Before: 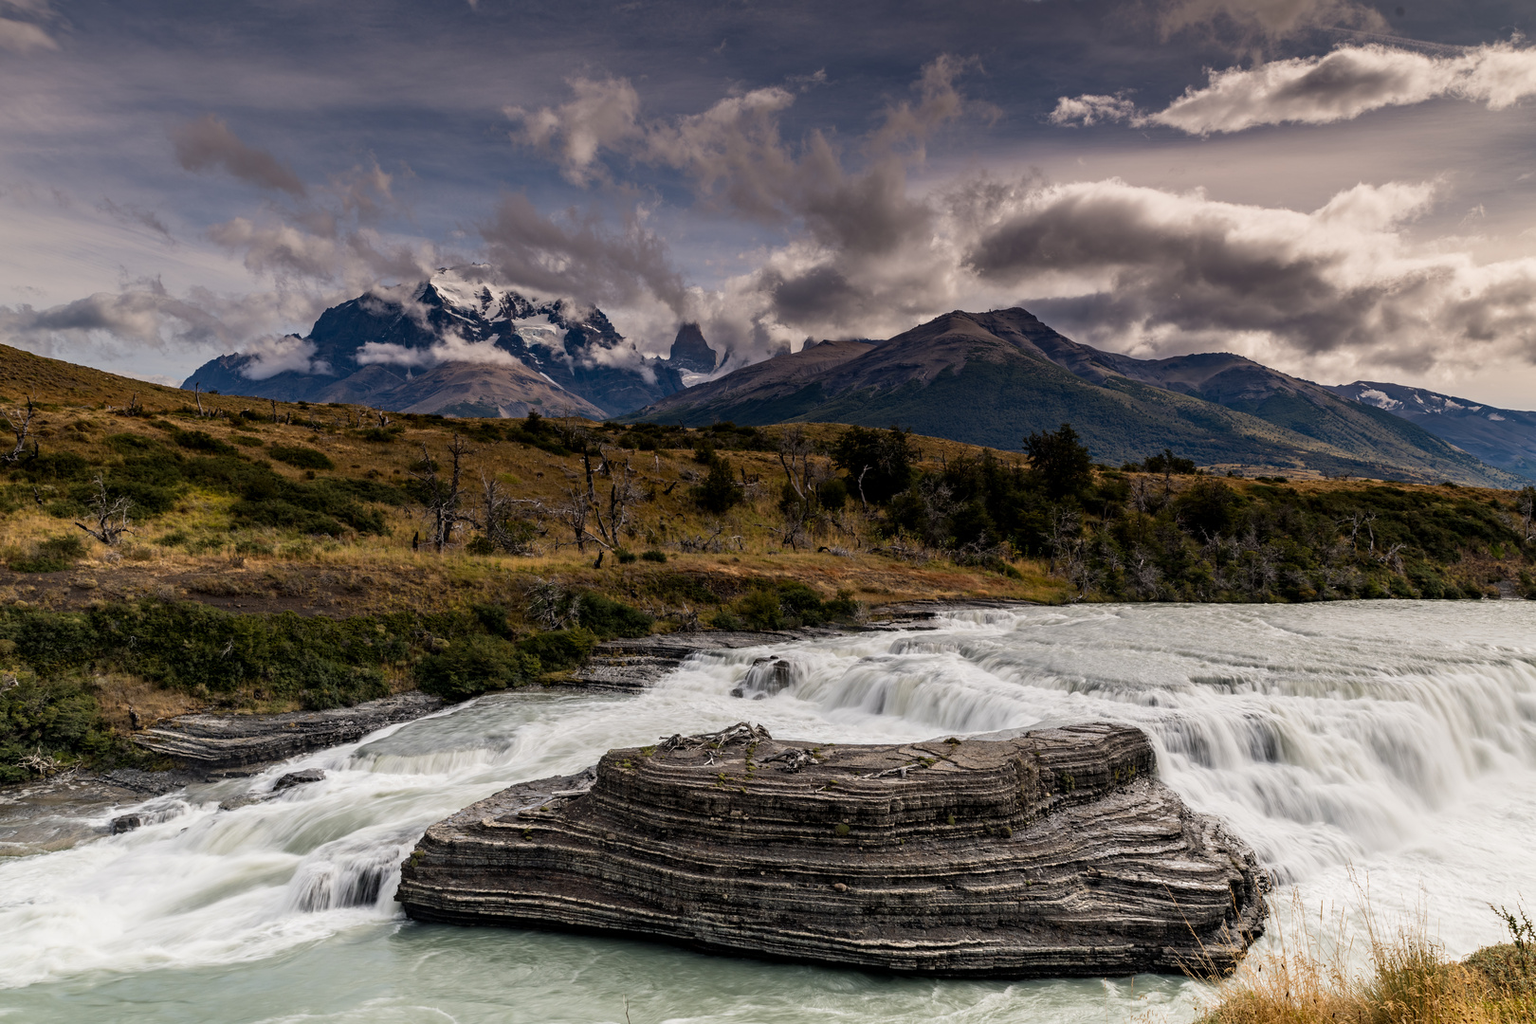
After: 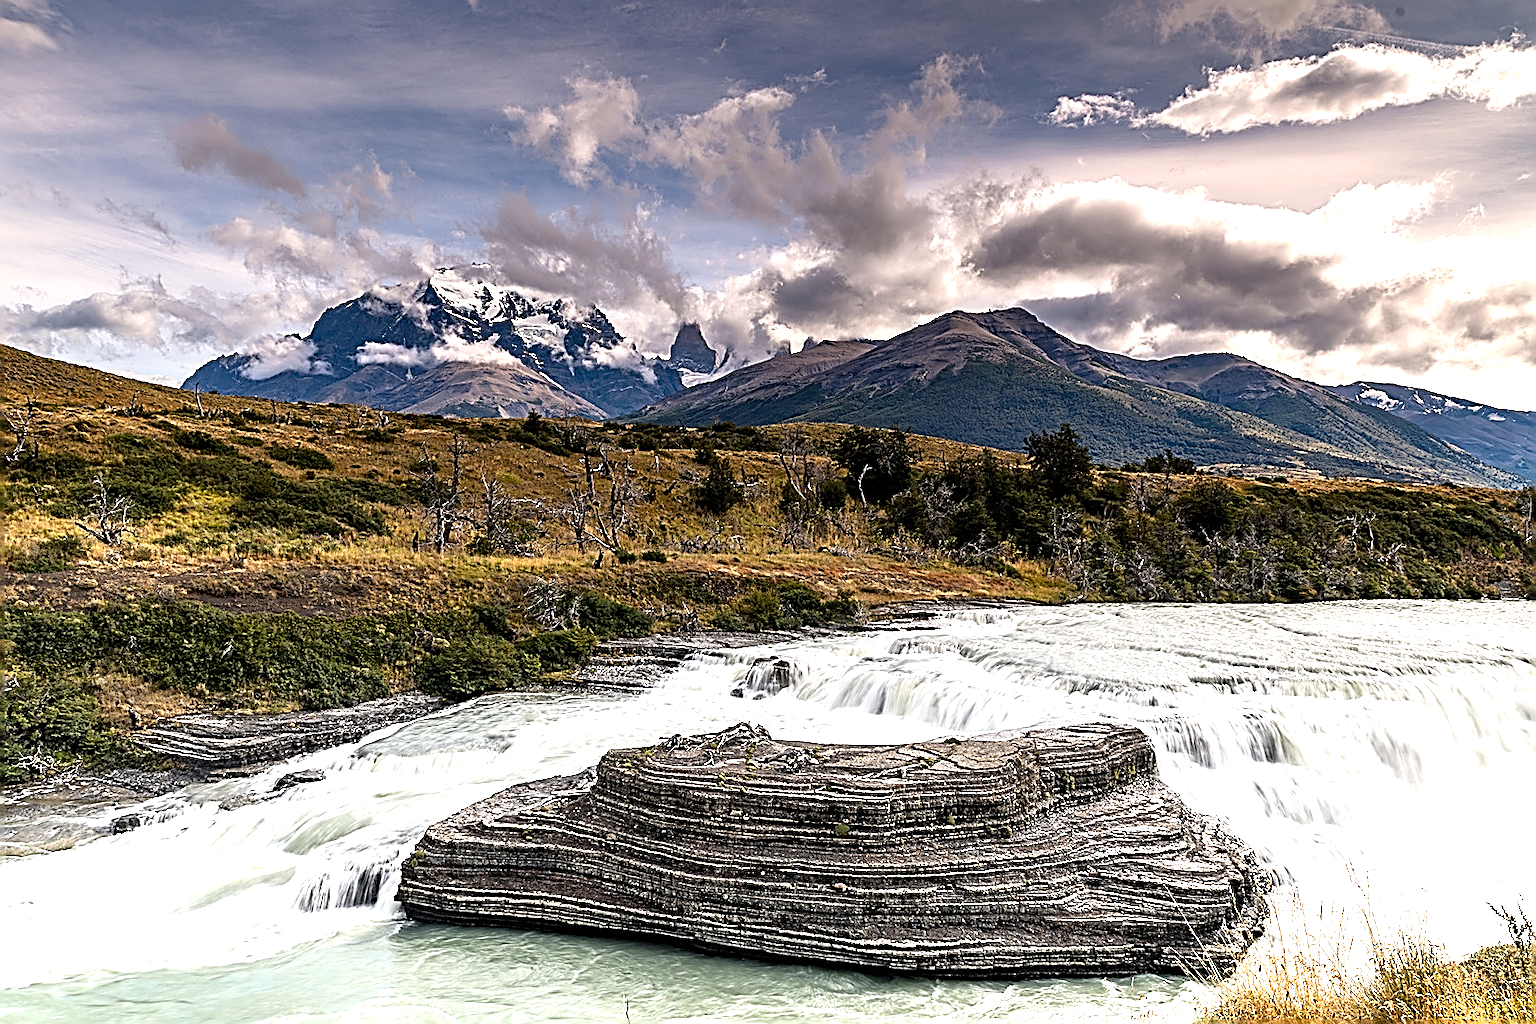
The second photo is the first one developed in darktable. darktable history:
sharpen: amount 2
exposure: exposure 1.2 EV, compensate highlight preservation false
white balance: red 0.986, blue 1.01
